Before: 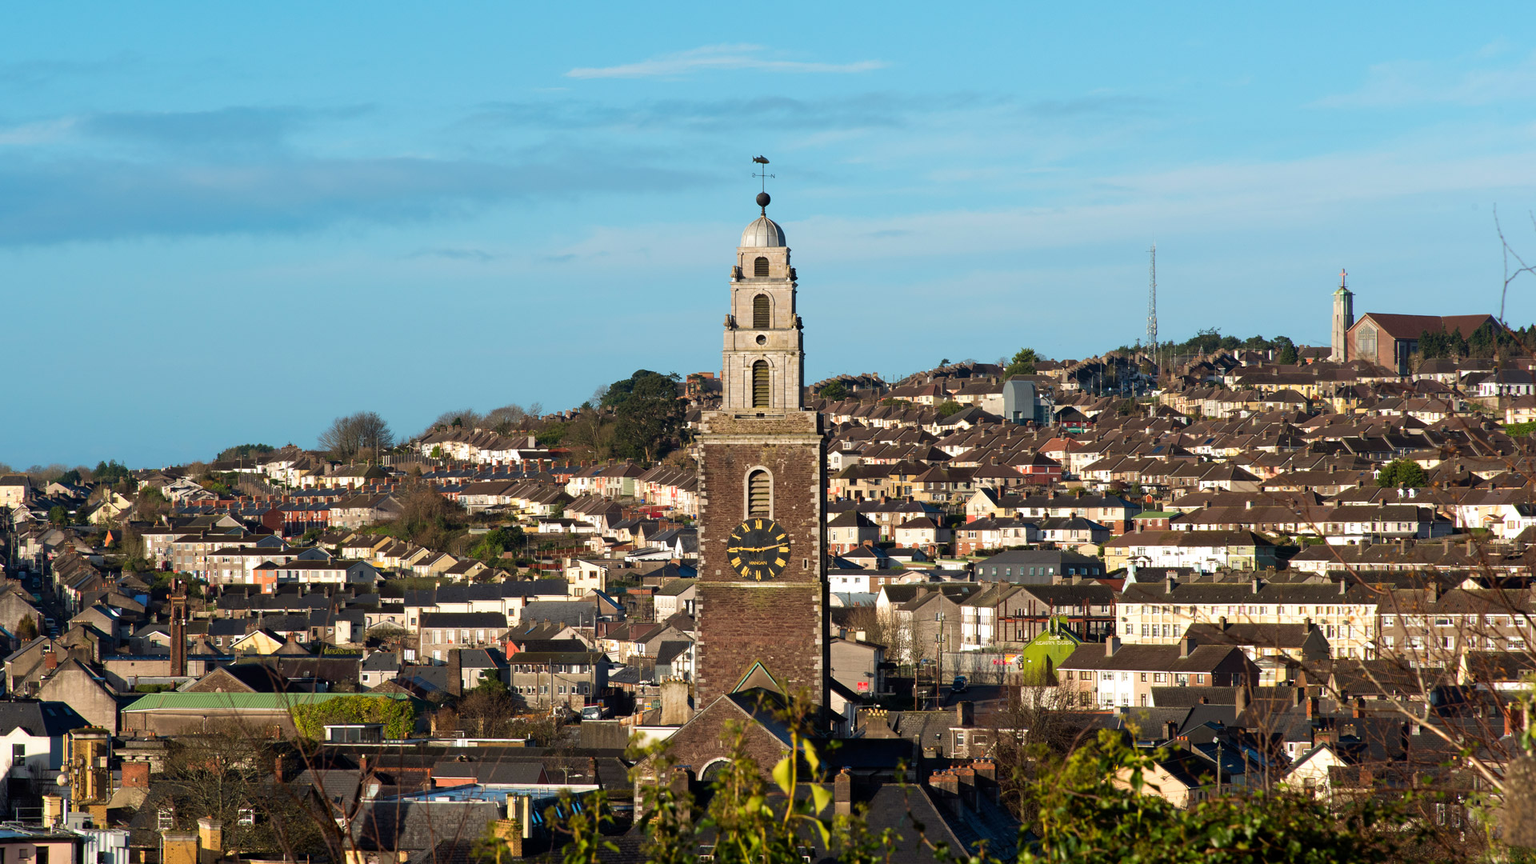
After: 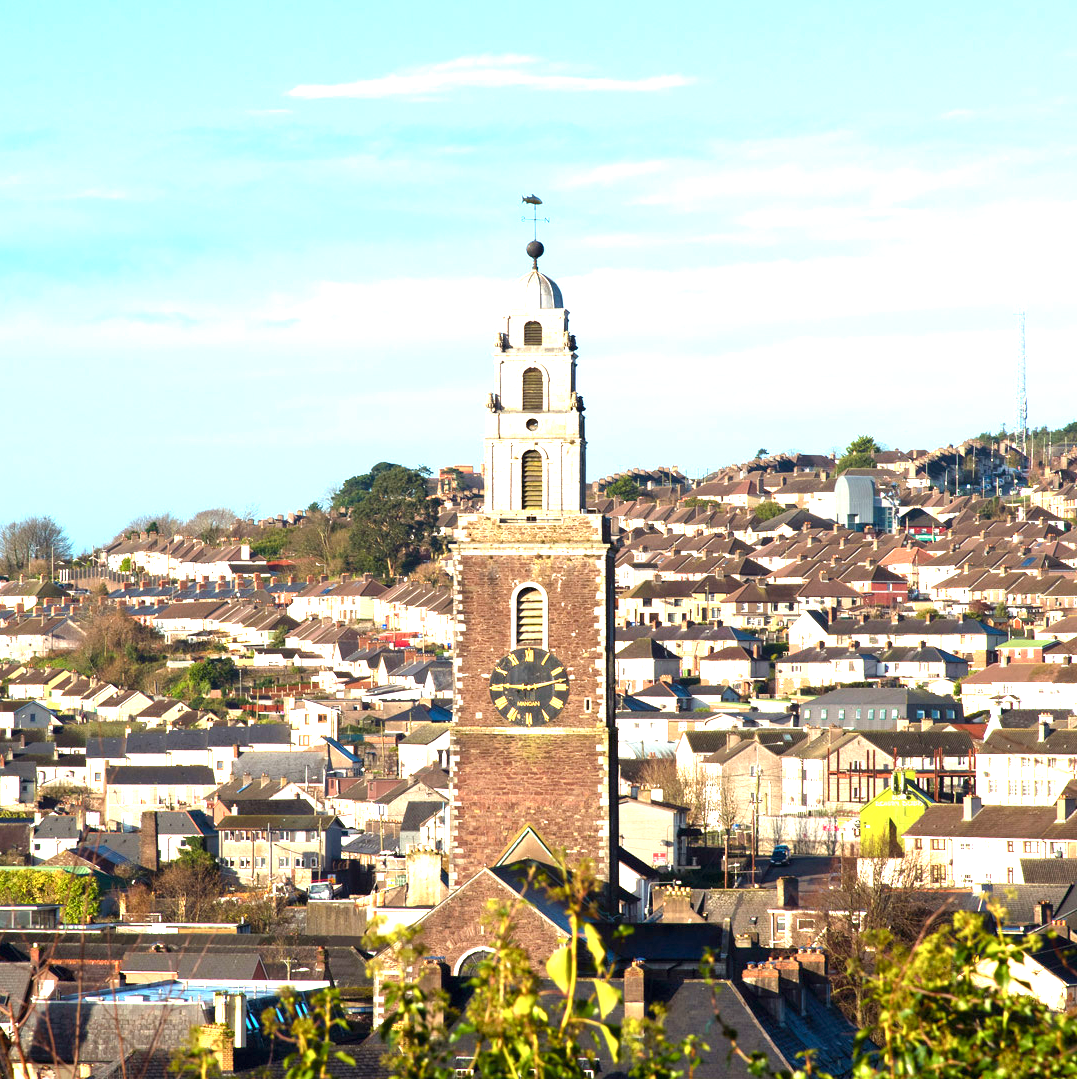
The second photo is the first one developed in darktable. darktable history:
crop: left 21.847%, right 22.034%, bottom 0.013%
tone equalizer: edges refinement/feathering 500, mask exposure compensation -1.57 EV, preserve details no
color balance rgb: perceptual saturation grading › global saturation -1.71%, perceptual saturation grading › highlights -8.209%, perceptual saturation grading › mid-tones 8.657%, perceptual saturation grading › shadows 4.095%, global vibrance 20%
exposure: black level correction 0, exposure 1.741 EV, compensate highlight preservation false
